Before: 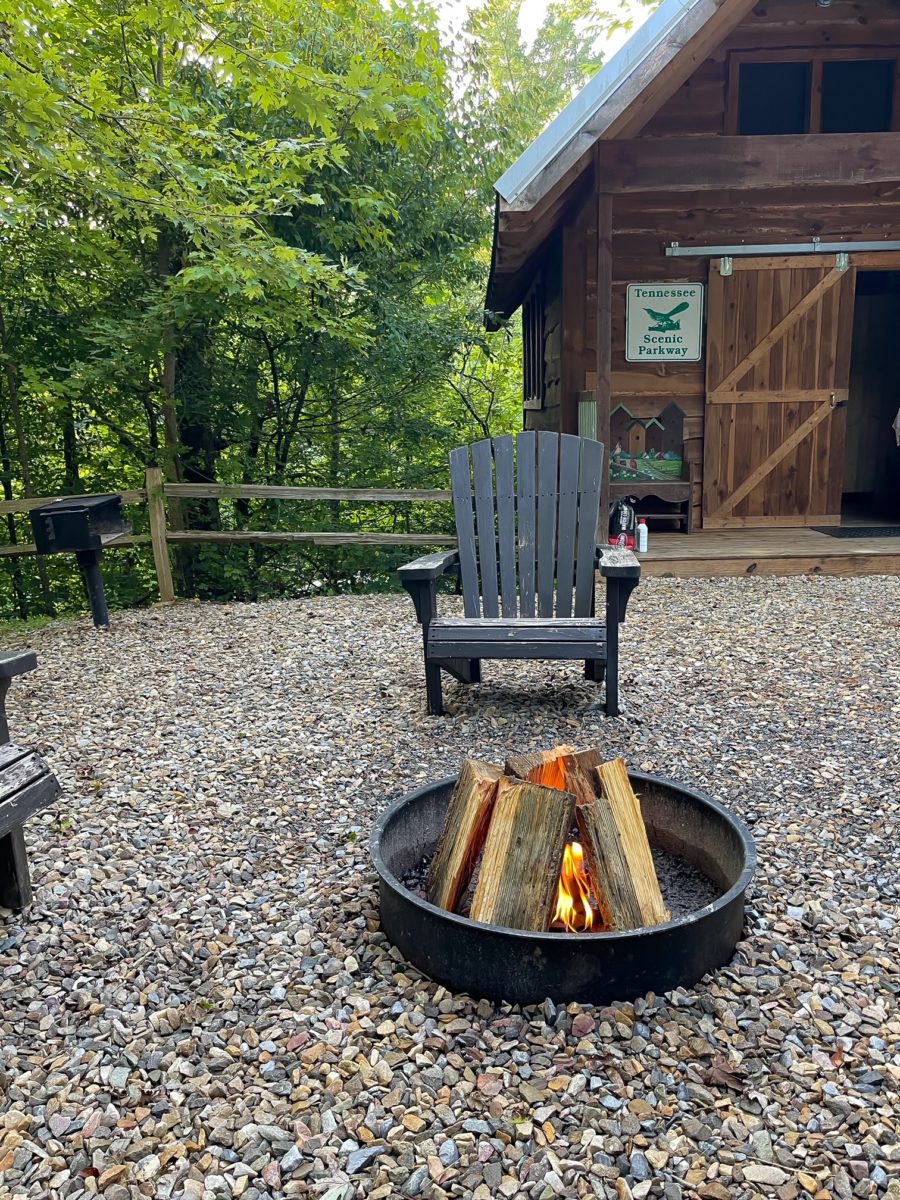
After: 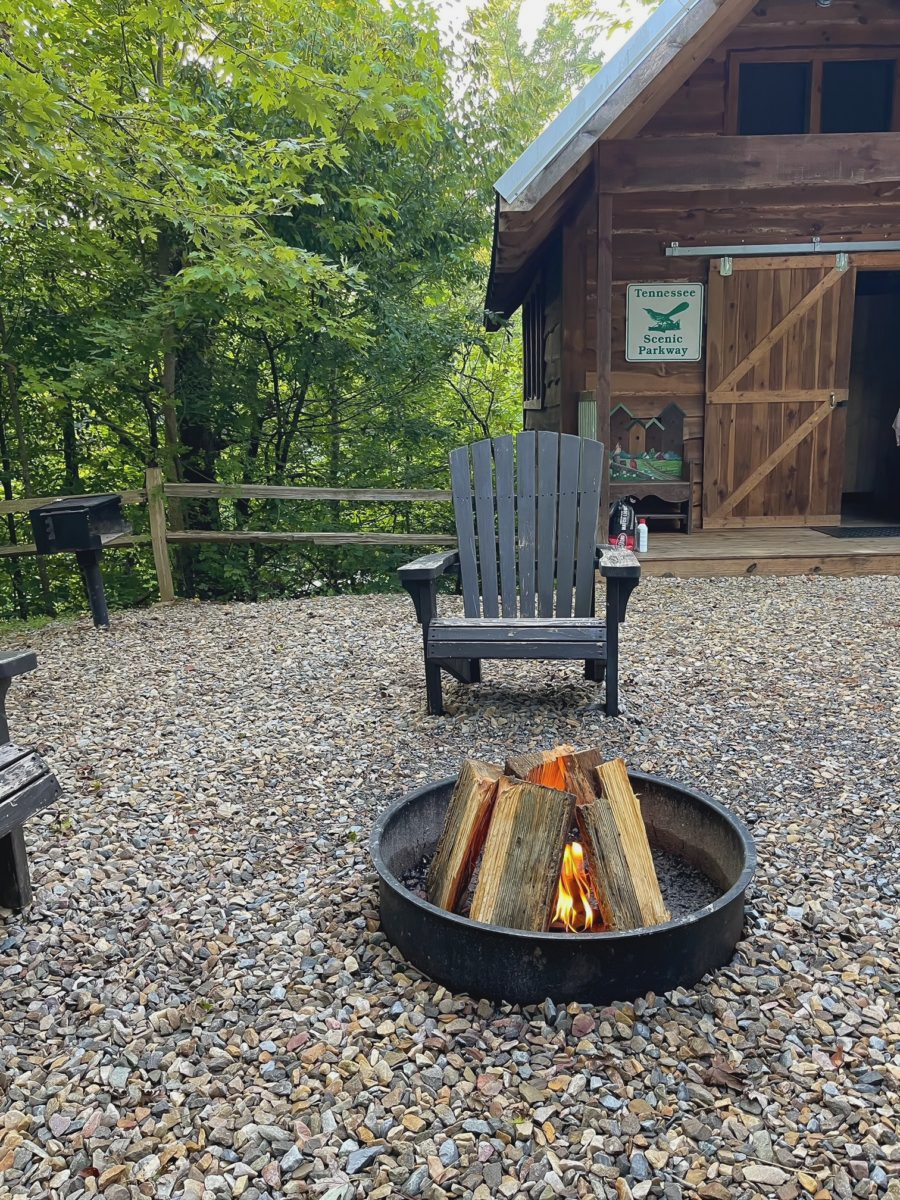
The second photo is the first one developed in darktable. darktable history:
contrast brightness saturation: contrast -0.094, saturation -0.08
shadows and highlights: radius 265.08, soften with gaussian
